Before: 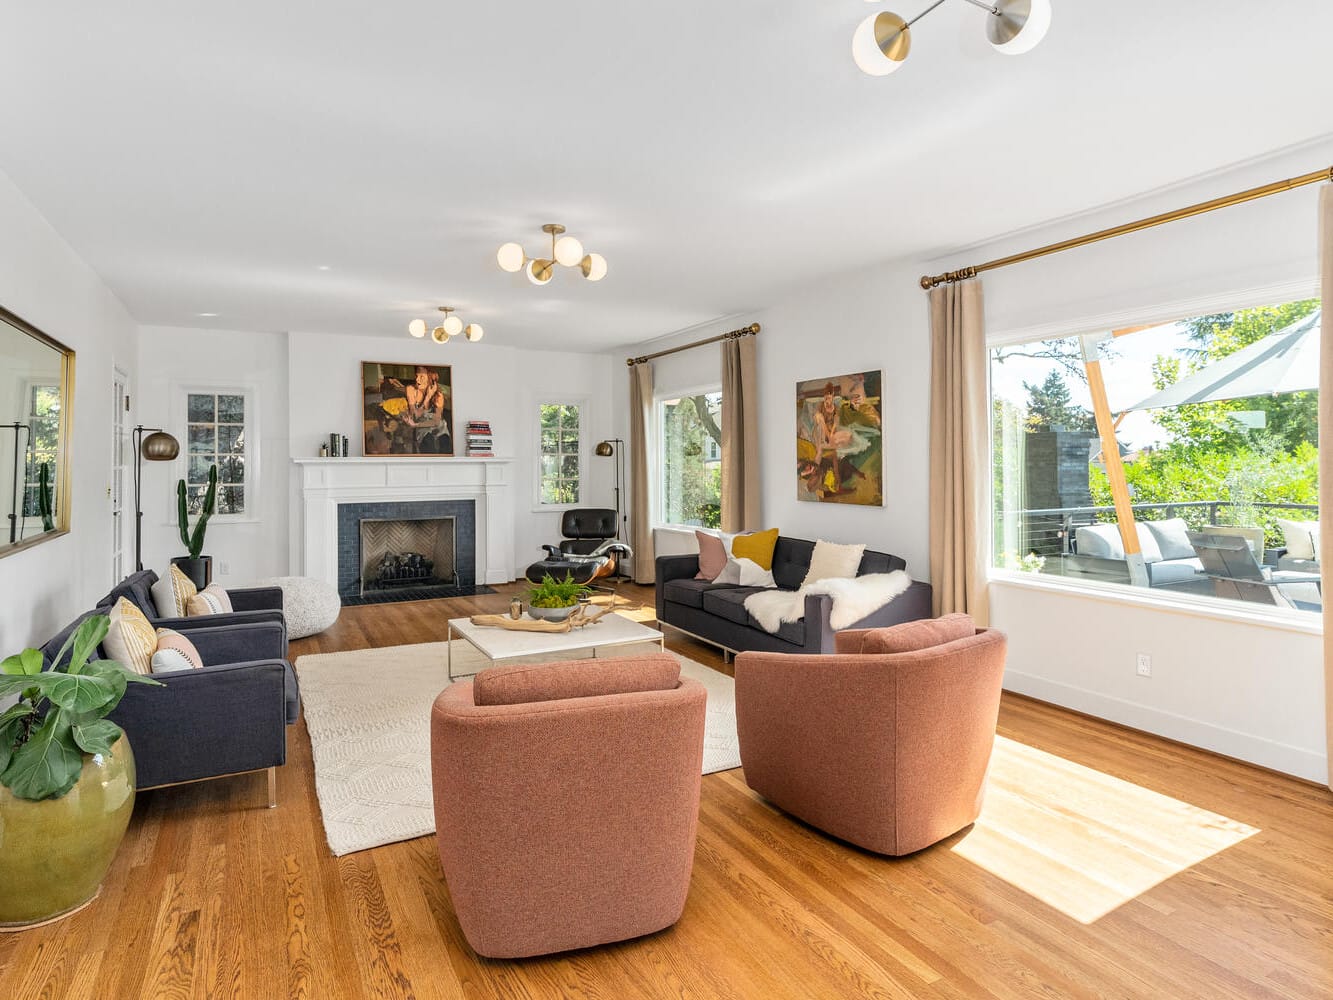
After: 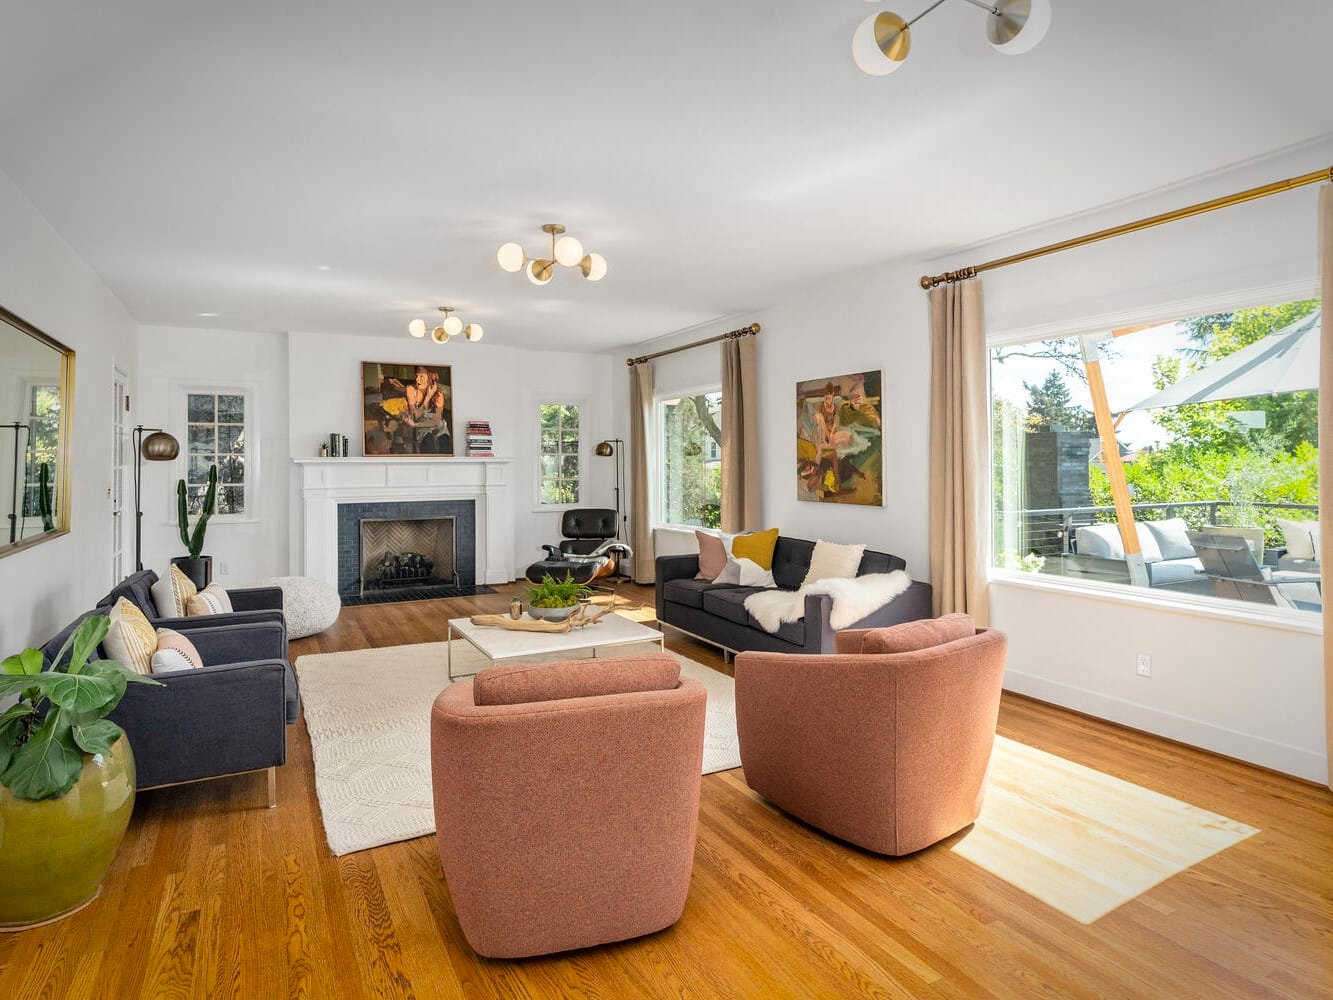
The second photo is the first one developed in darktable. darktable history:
vignetting: fall-off start 79.24%, saturation 0.368, width/height ratio 1.327
